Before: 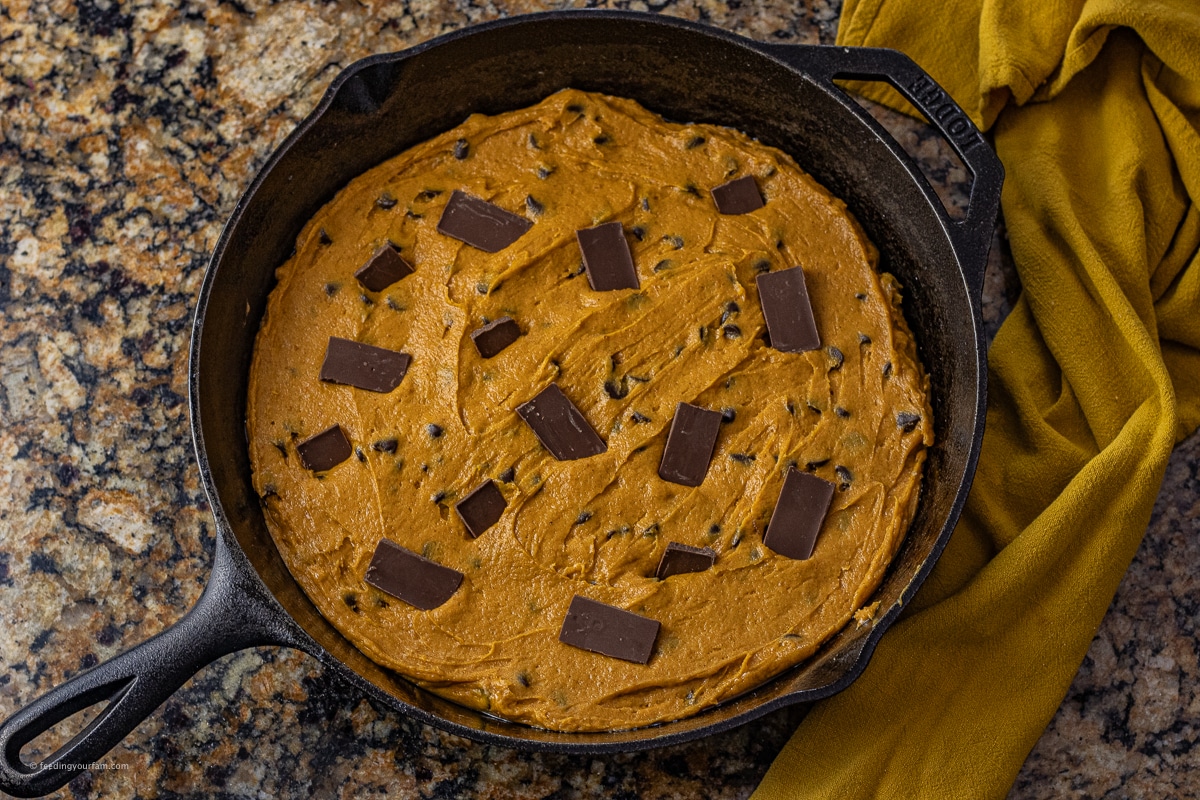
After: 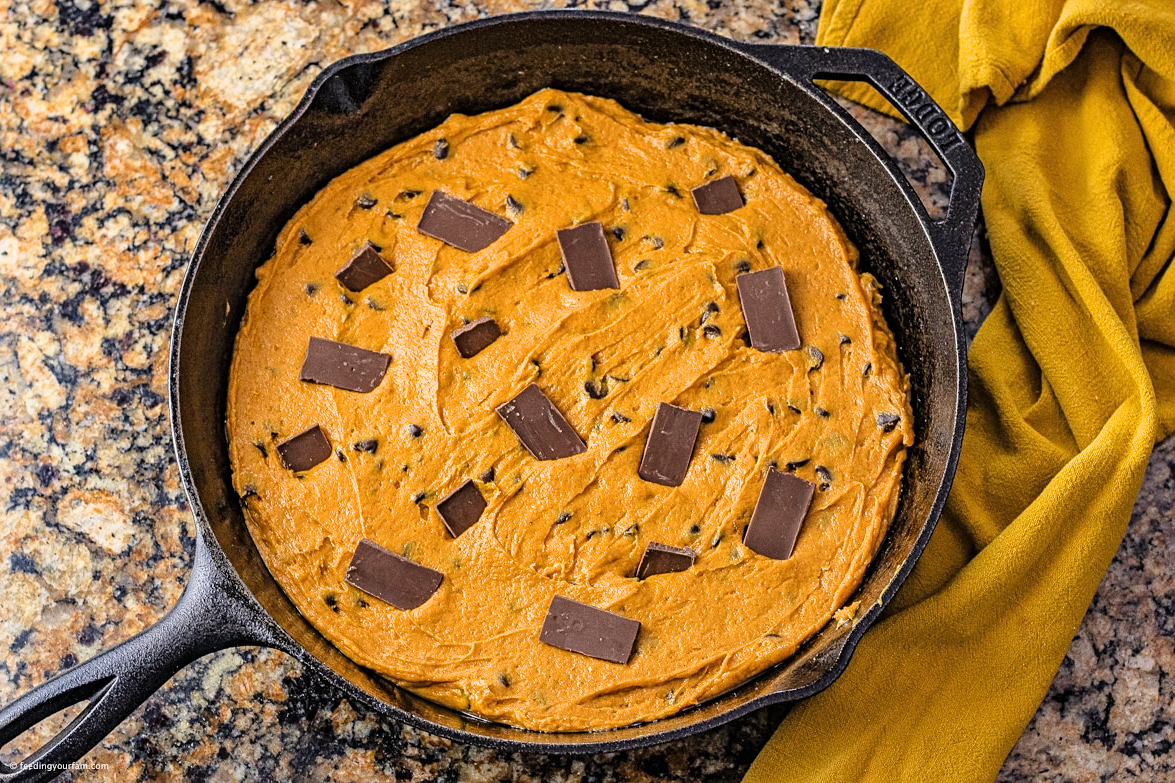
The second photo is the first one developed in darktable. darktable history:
exposure: black level correction 0, exposure 1.675 EV, compensate exposure bias true, compensate highlight preservation false
filmic rgb: black relative exposure -7.65 EV, white relative exposure 4.56 EV, hardness 3.61, color science v6 (2022)
sharpen: amount 0.2
crop: left 1.743%, right 0.268%, bottom 2.011%
